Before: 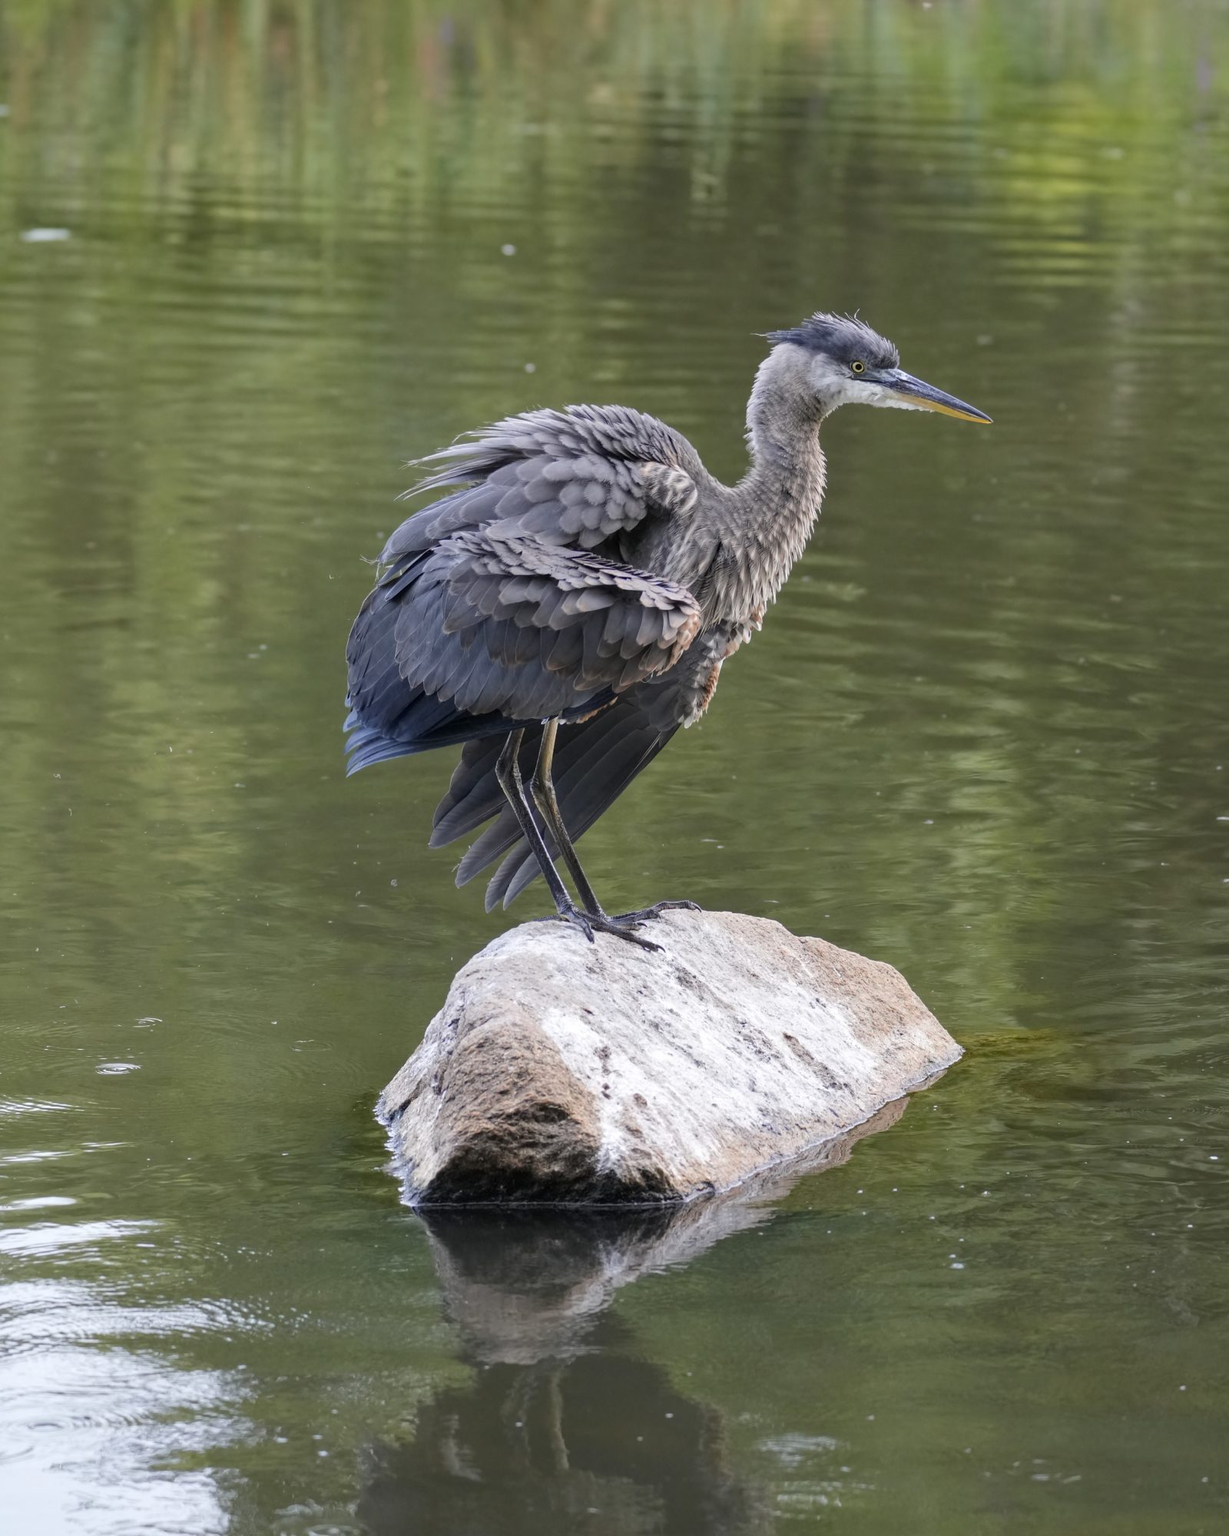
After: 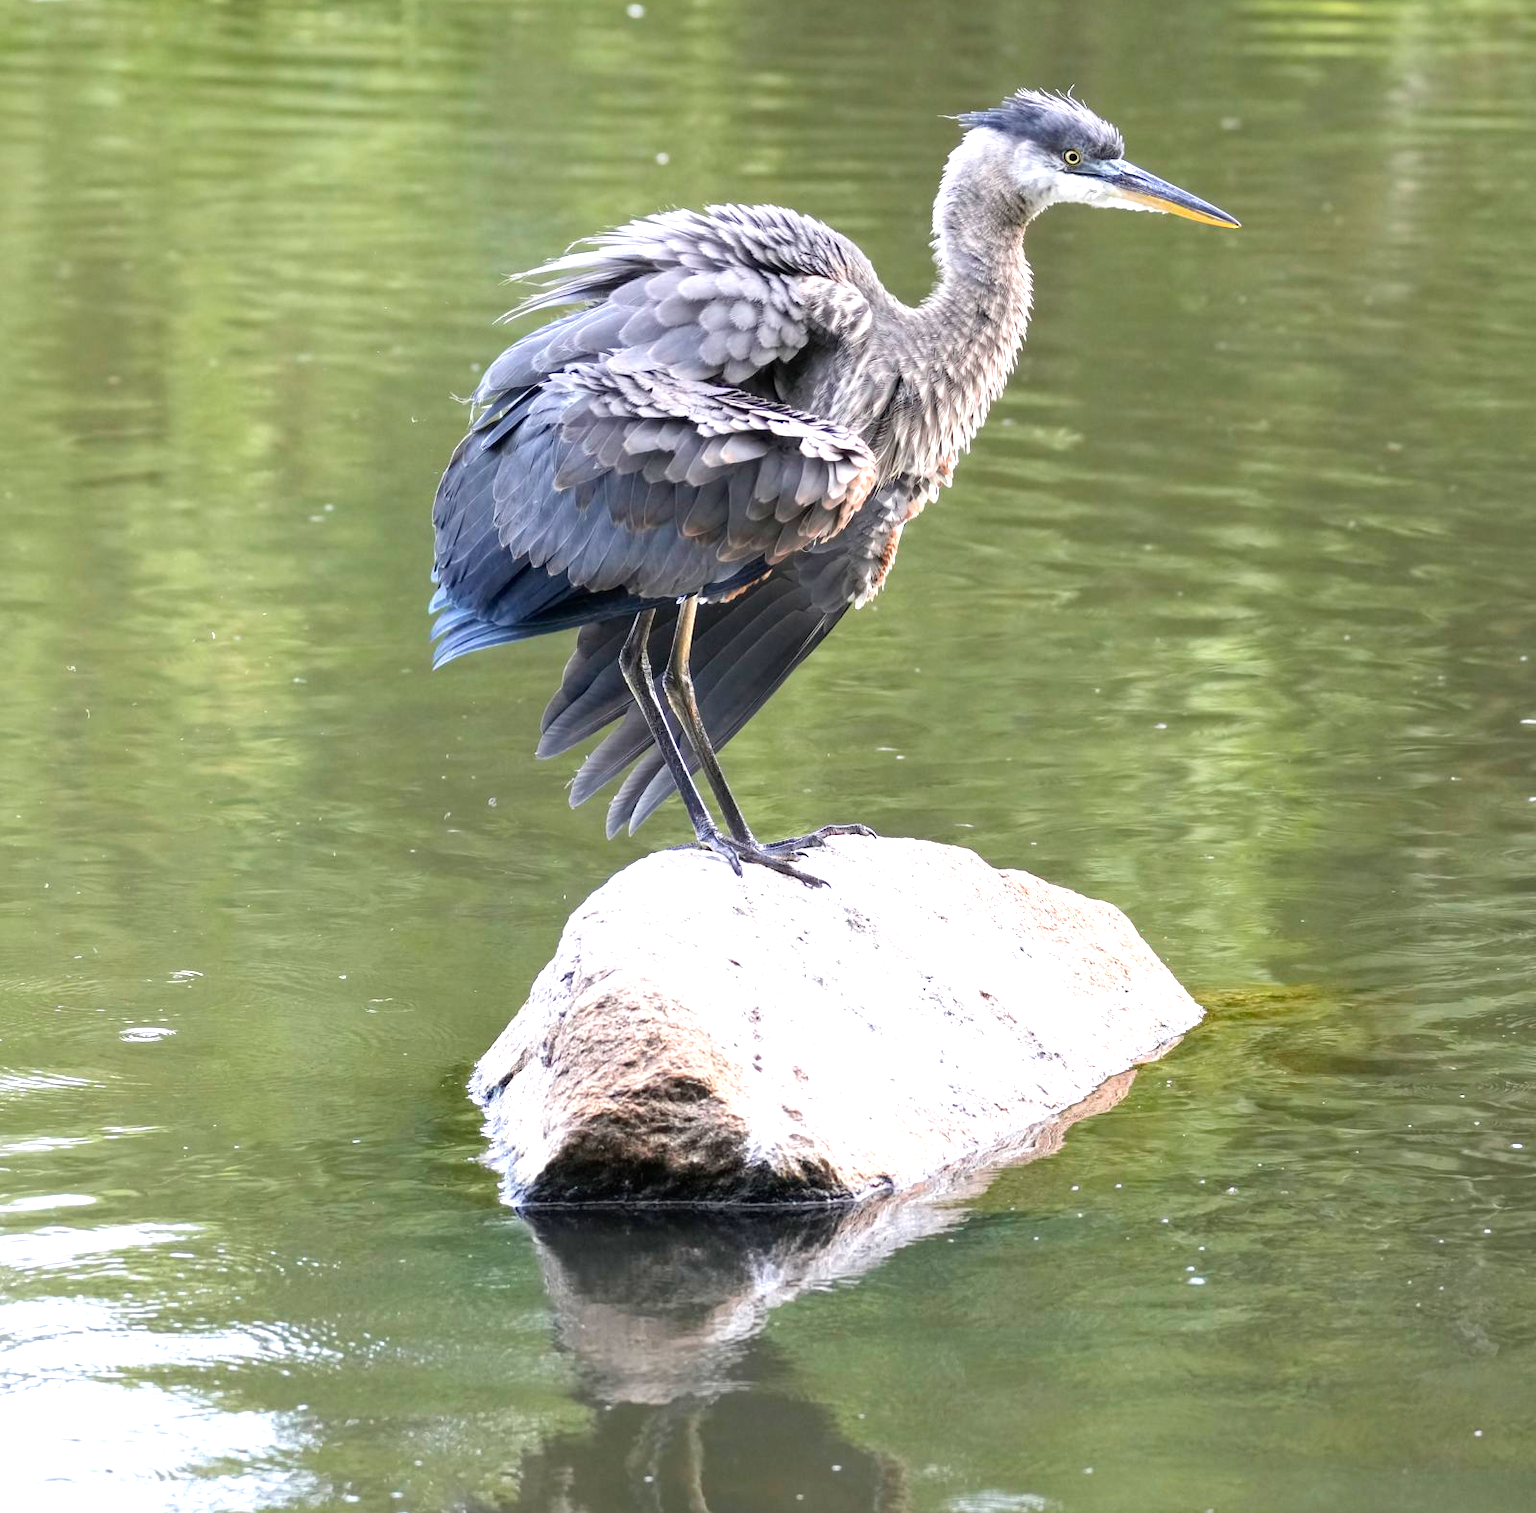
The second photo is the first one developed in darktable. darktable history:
exposure: black level correction 0, exposure 1.2 EV, compensate highlight preservation false
crop and rotate: top 15.747%, bottom 5.371%
